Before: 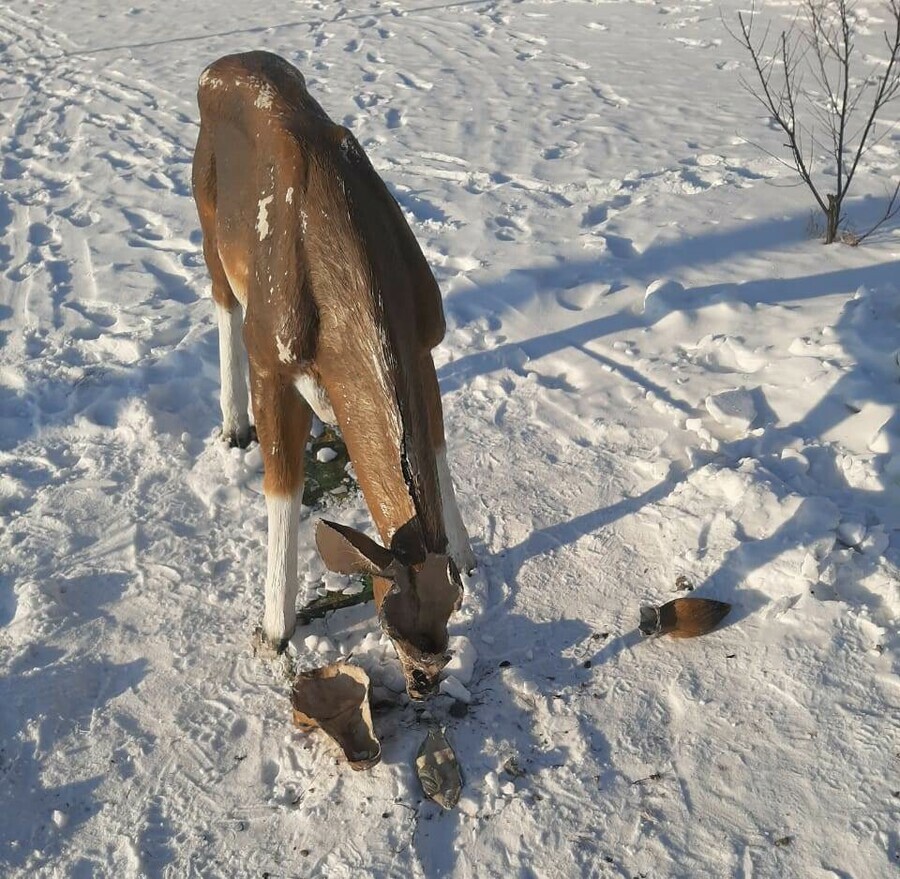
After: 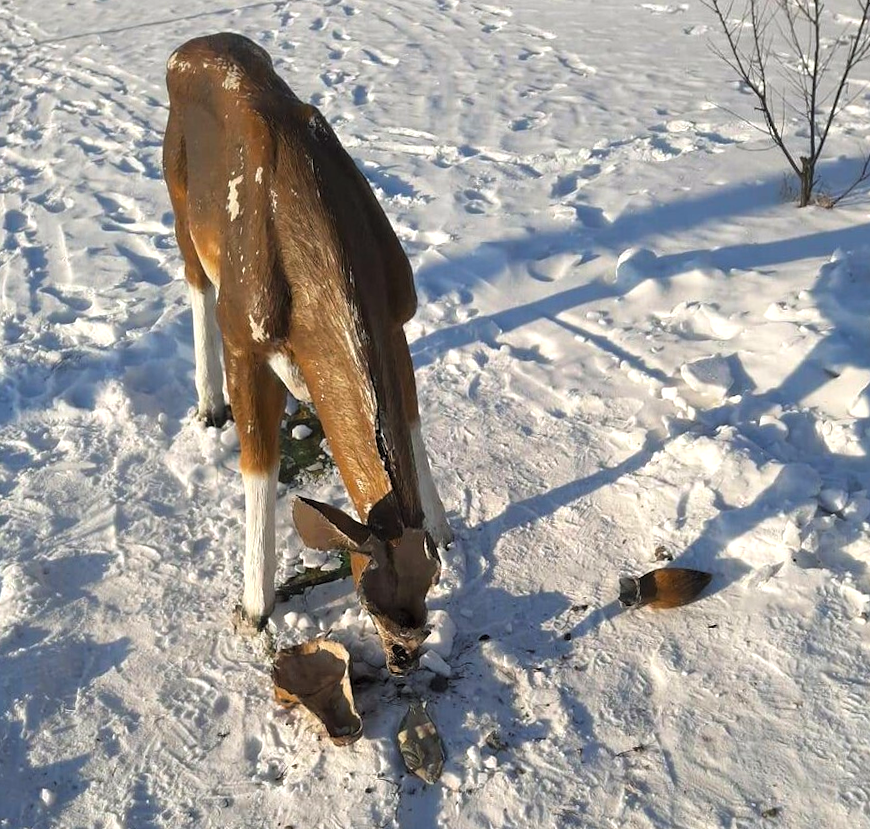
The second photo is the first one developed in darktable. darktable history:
color balance: lift [1, 1.001, 0.999, 1.001], gamma [1, 1.004, 1.007, 0.993], gain [1, 0.991, 0.987, 1.013], contrast 7.5%, contrast fulcrum 10%, output saturation 115%
rotate and perspective: rotation -1.32°, lens shift (horizontal) -0.031, crop left 0.015, crop right 0.985, crop top 0.047, crop bottom 0.982
crop and rotate: left 1.774%, right 0.633%, bottom 1.28%
levels: levels [0.031, 0.5, 0.969]
